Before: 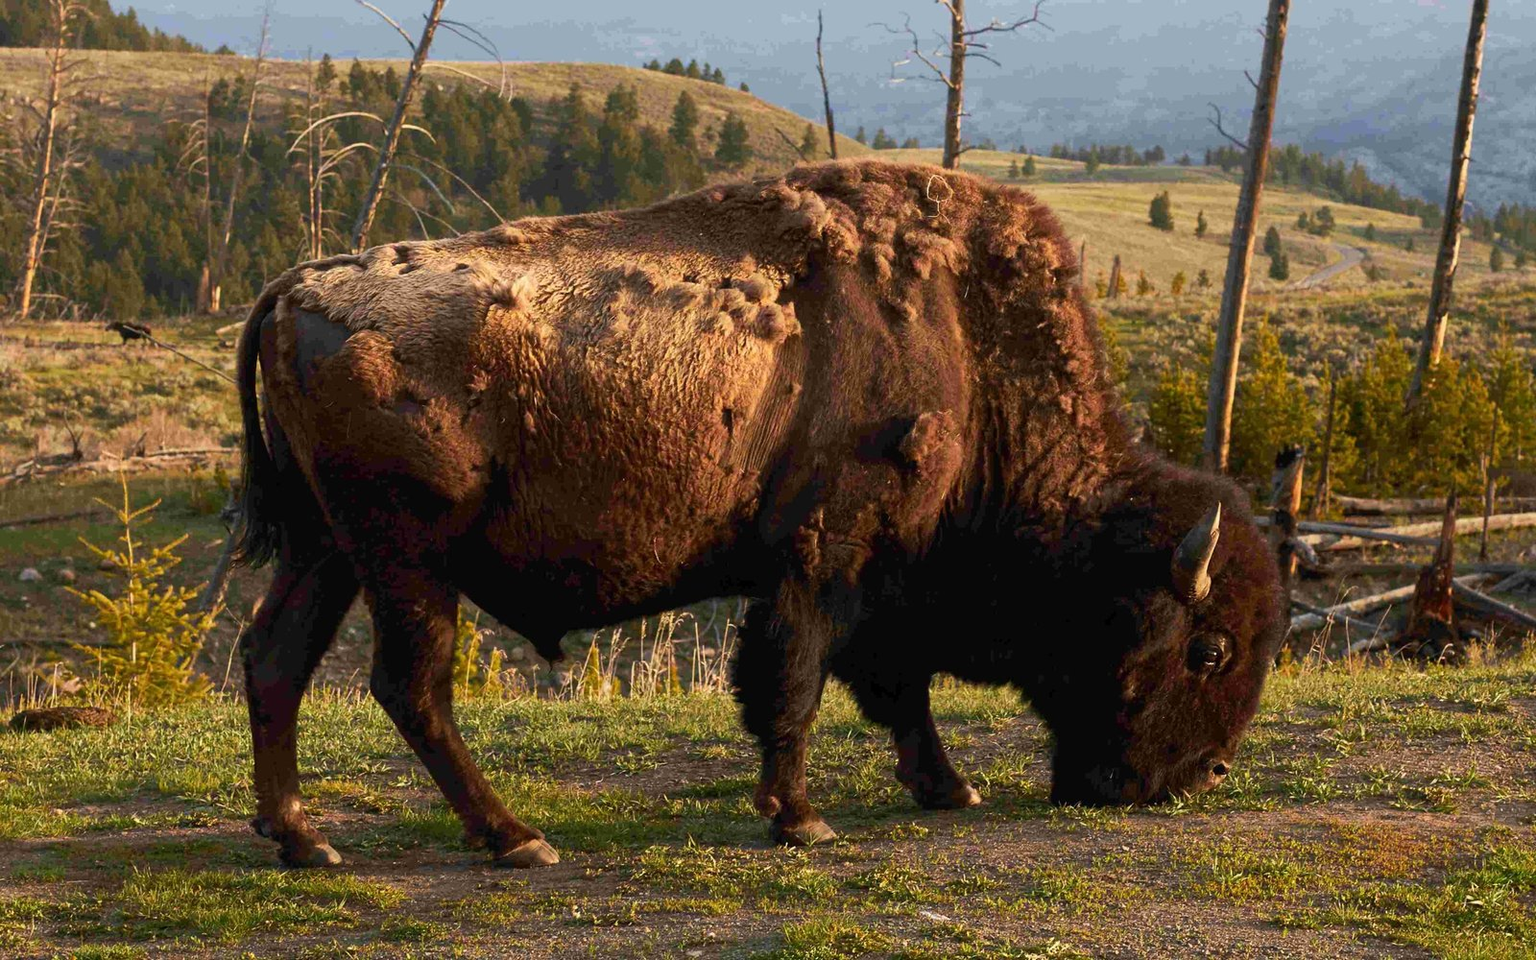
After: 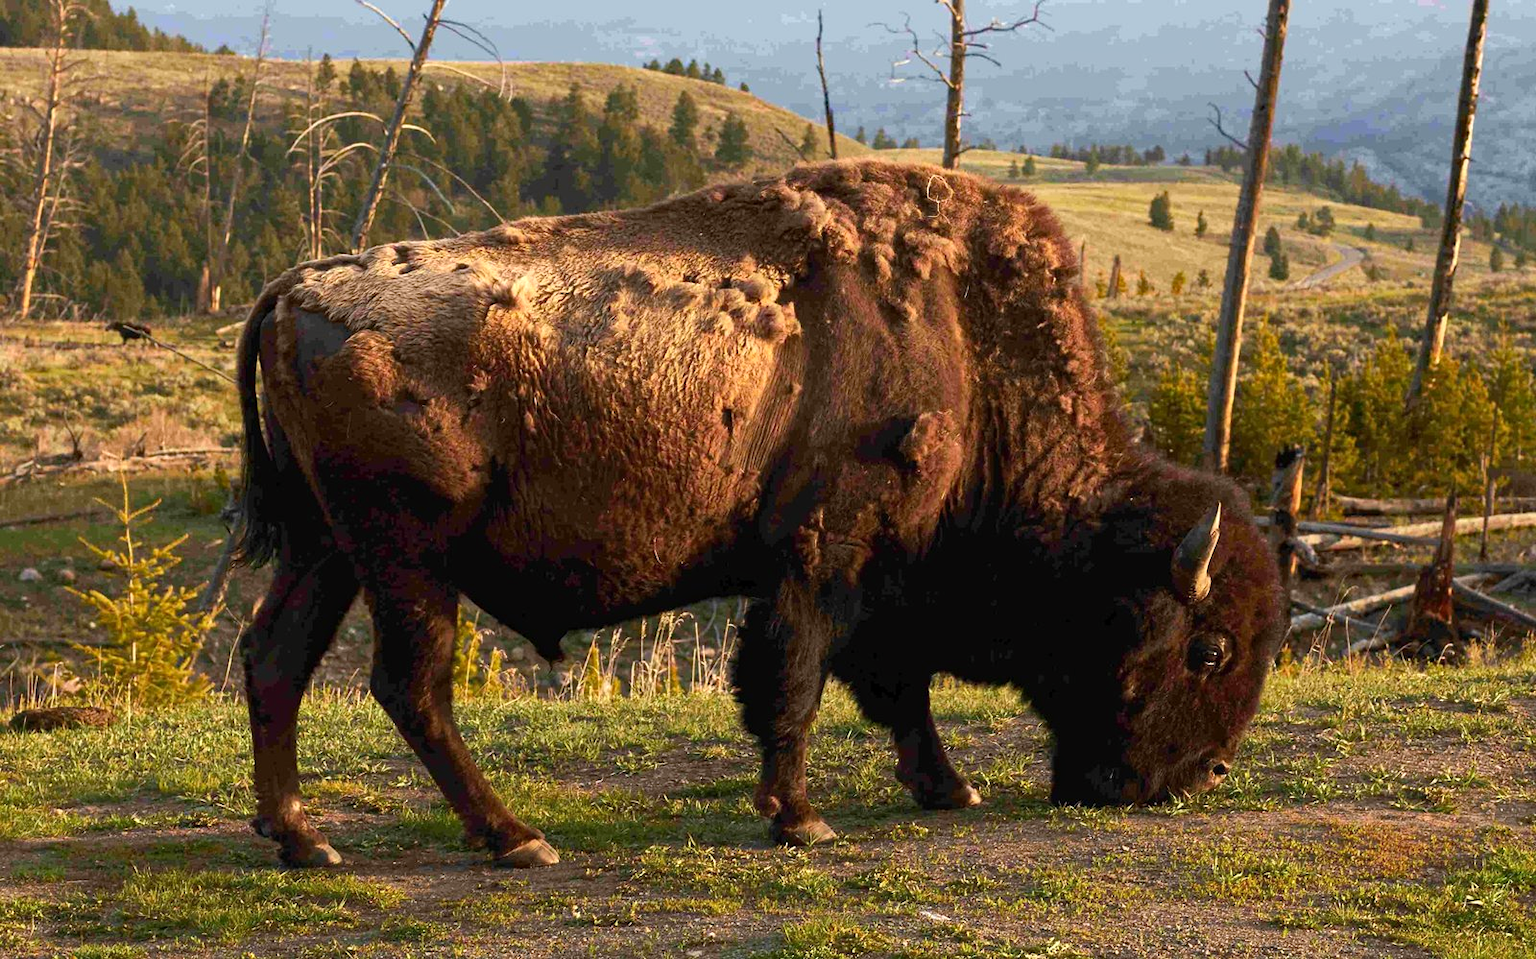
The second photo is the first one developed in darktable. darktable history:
haze removal: compatibility mode true, adaptive false
exposure: exposure 0.3 EV, compensate exposure bias true, compensate highlight preservation false
crop: bottom 0.062%
